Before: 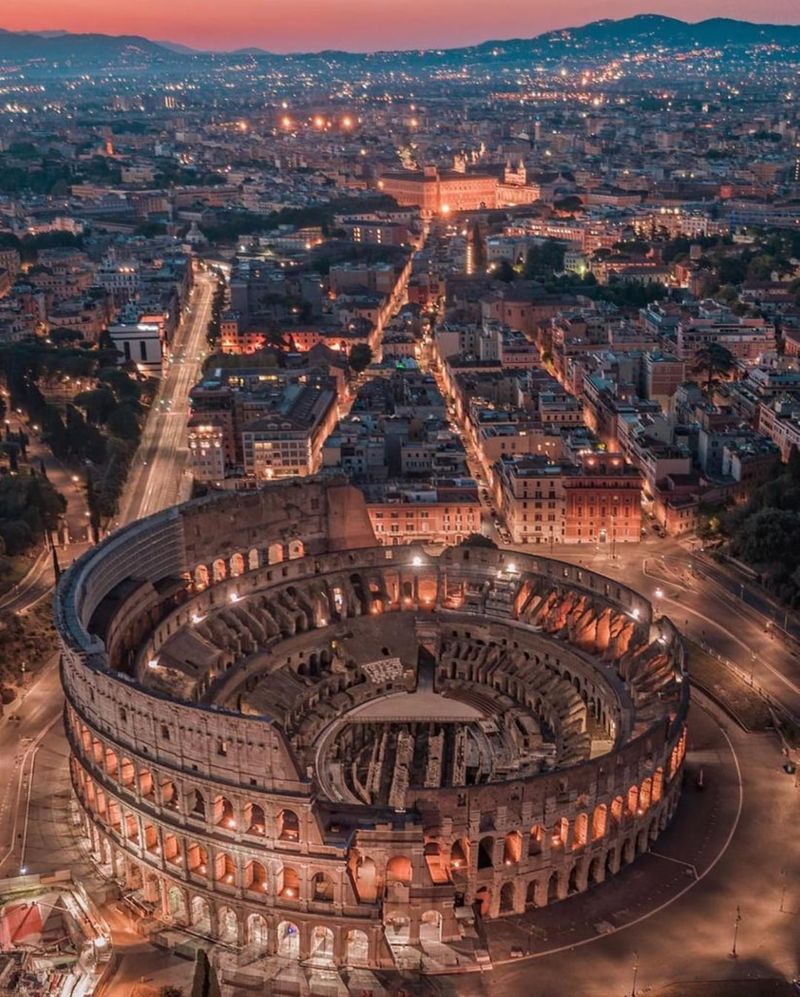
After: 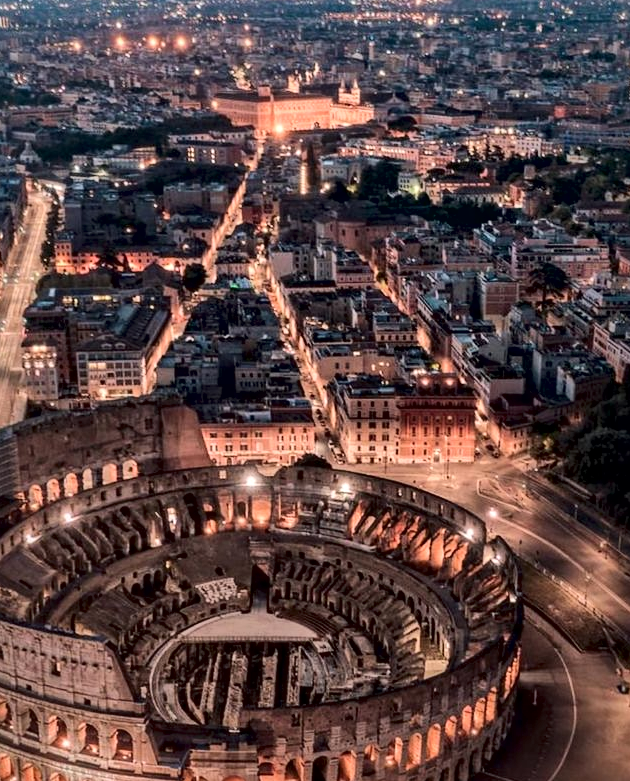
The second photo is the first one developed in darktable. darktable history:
crop and rotate: left 20.802%, top 8.033%, right 0.389%, bottom 13.538%
local contrast: mode bilateral grid, contrast 44, coarseness 69, detail 215%, midtone range 0.2
